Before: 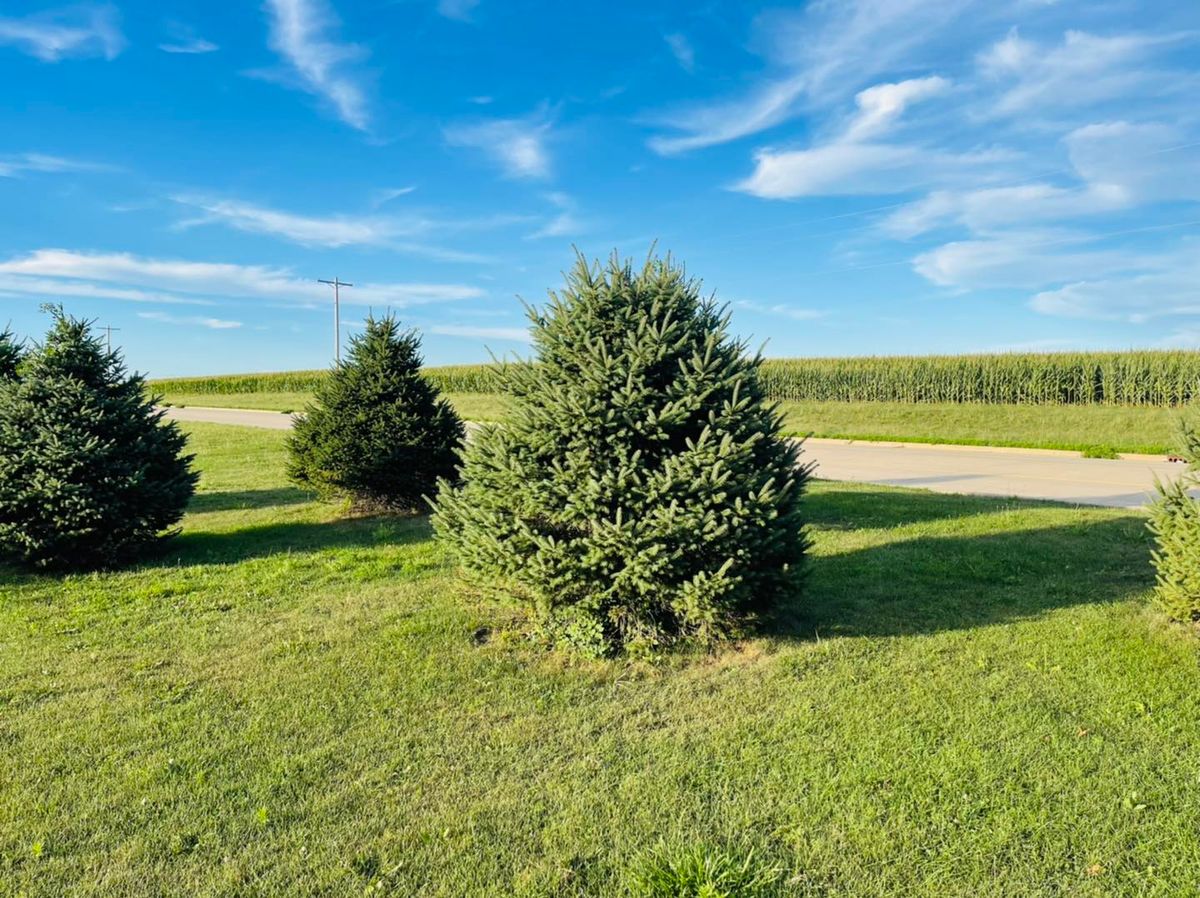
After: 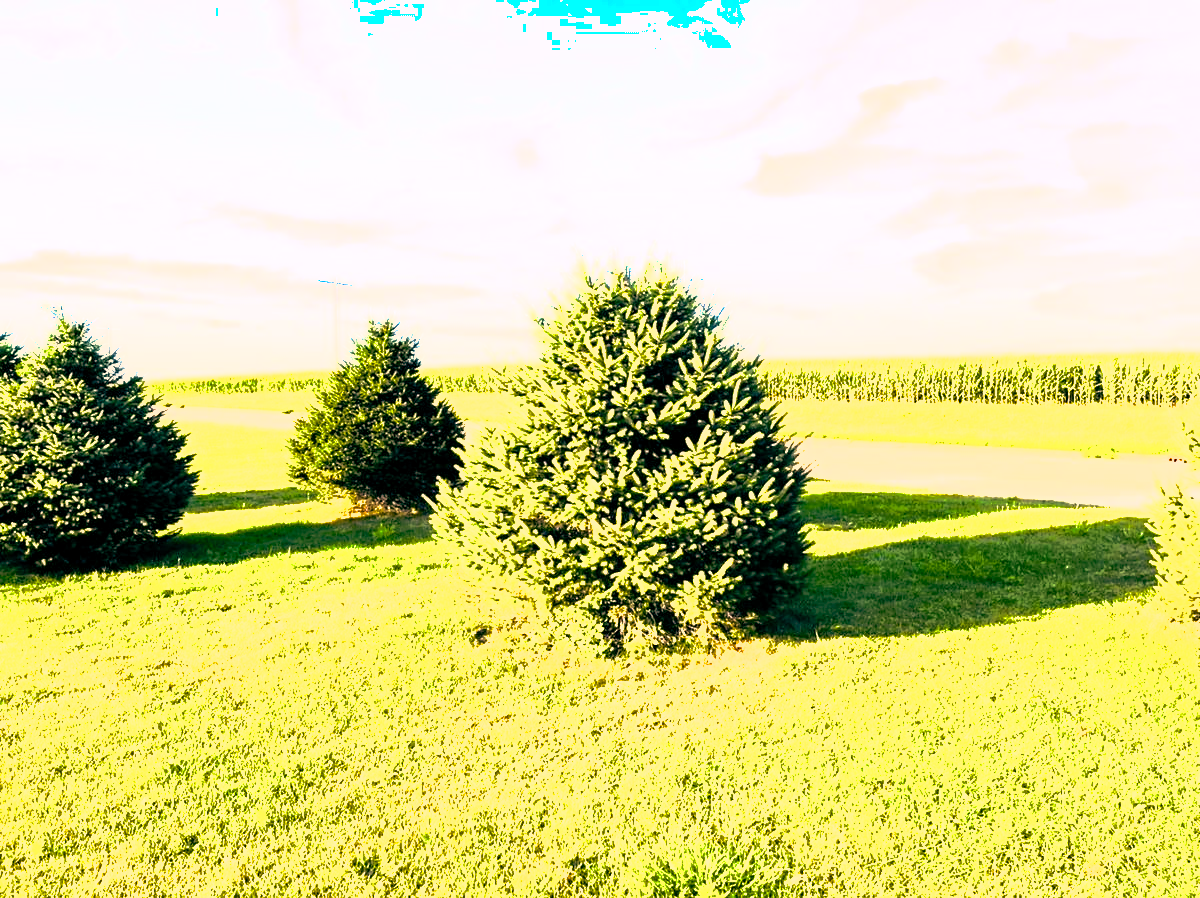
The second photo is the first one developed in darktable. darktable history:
exposure: black level correction 0, exposure 1.298 EV, compensate exposure bias true, compensate highlight preservation false
color correction: highlights a* 21.77, highlights b* 22.38
tone equalizer: -8 EV -0.761 EV, -7 EV -0.712 EV, -6 EV -0.621 EV, -5 EV -0.388 EV, -3 EV 0.369 EV, -2 EV 0.6 EV, -1 EV 0.697 EV, +0 EV 0.746 EV, edges refinement/feathering 500, mask exposure compensation -1.57 EV, preserve details no
color balance rgb: global offset › luminance -0.328%, global offset › chroma 0.112%, global offset › hue 162.29°, linear chroma grading › global chroma 0.612%, perceptual saturation grading › global saturation 29.706%, perceptual brilliance grading › global brilliance 14.707%, perceptual brilliance grading › shadows -35.354%
shadows and highlights: on, module defaults
